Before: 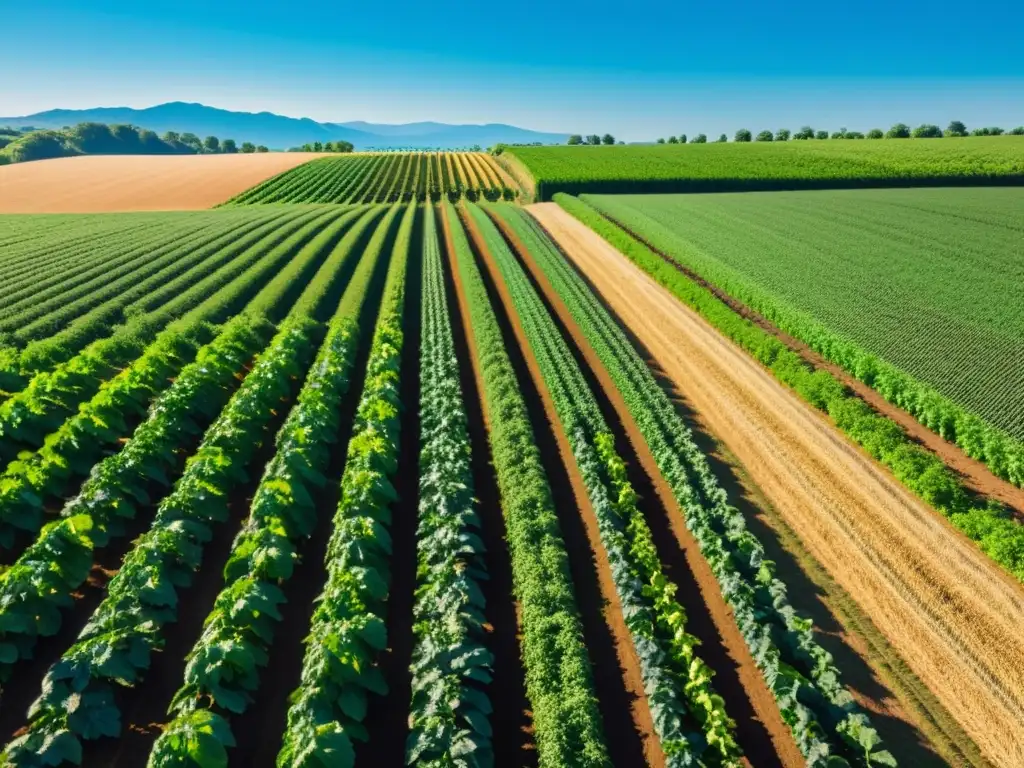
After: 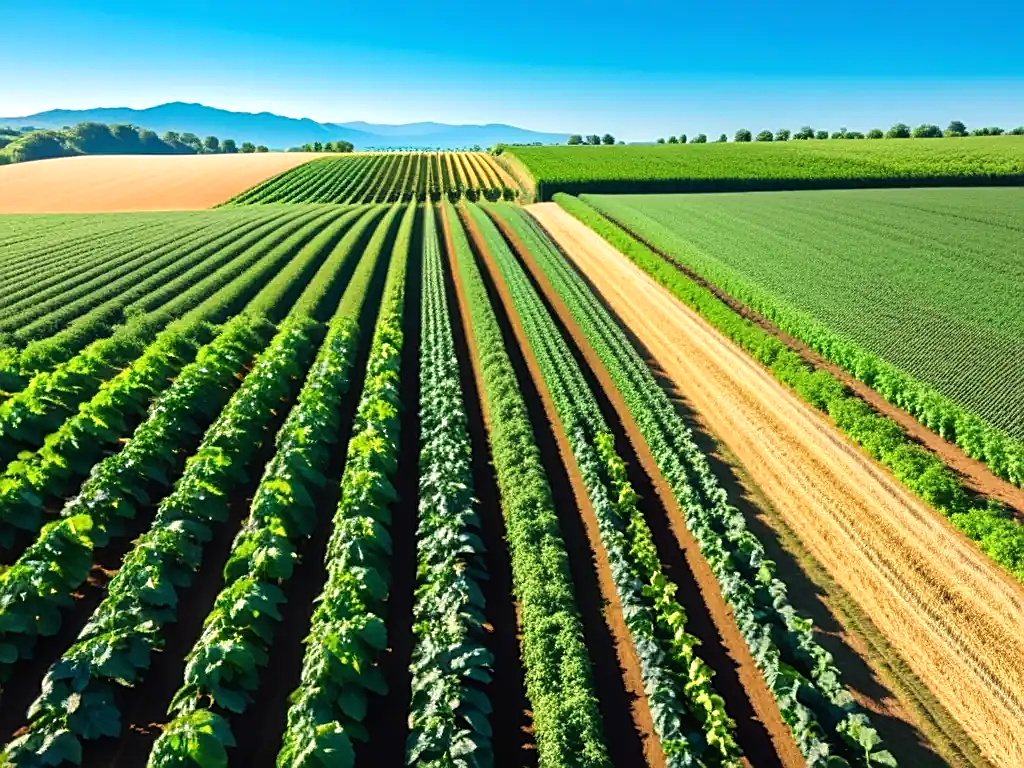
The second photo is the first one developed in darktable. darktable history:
tone equalizer: -8 EV -0.447 EV, -7 EV -0.385 EV, -6 EV -0.32 EV, -5 EV -0.254 EV, -3 EV 0.198 EV, -2 EV 0.317 EV, -1 EV 0.397 EV, +0 EV 0.445 EV
sharpen: on, module defaults
